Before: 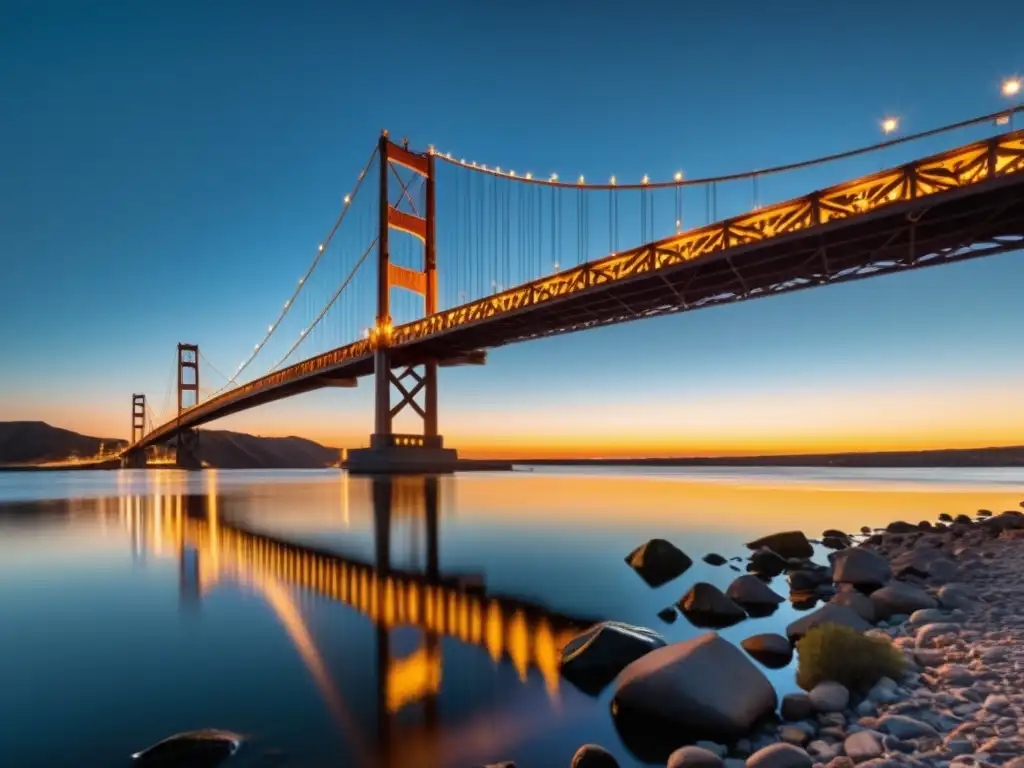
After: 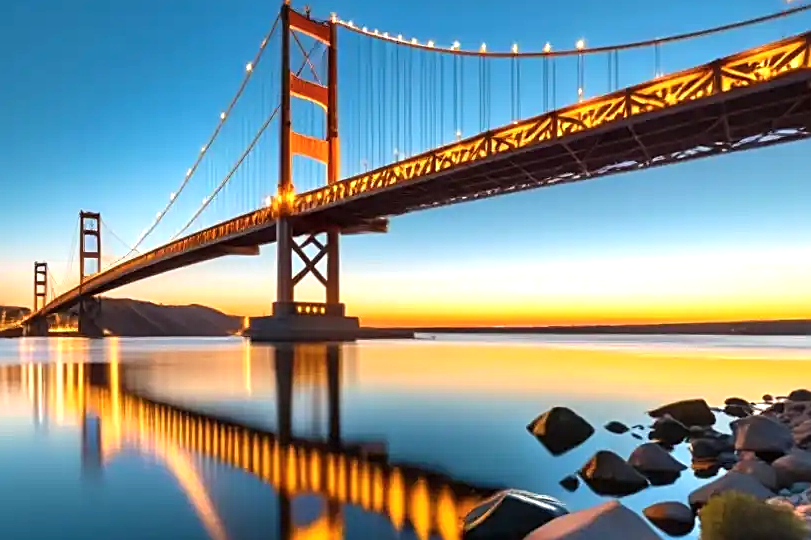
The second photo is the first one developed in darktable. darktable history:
exposure: black level correction 0, exposure 0.692 EV, compensate highlight preservation false
crop: left 9.576%, top 17.307%, right 11.193%, bottom 12.299%
color balance rgb: perceptual saturation grading › global saturation 0.807%, global vibrance 15.072%
sharpen: on, module defaults
